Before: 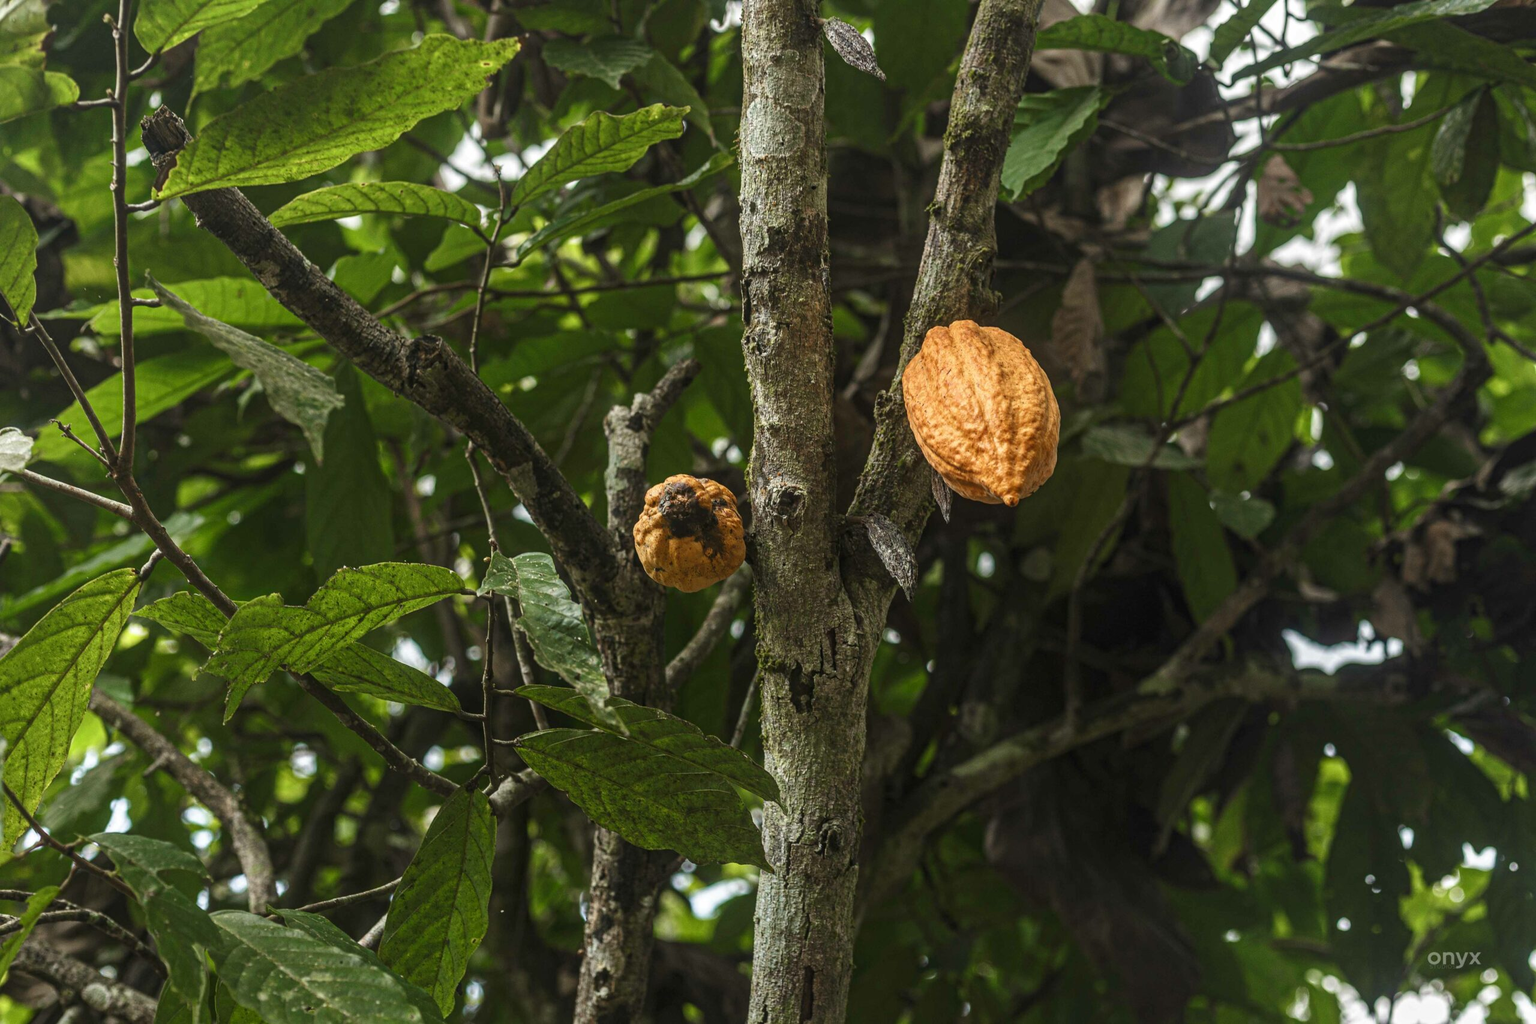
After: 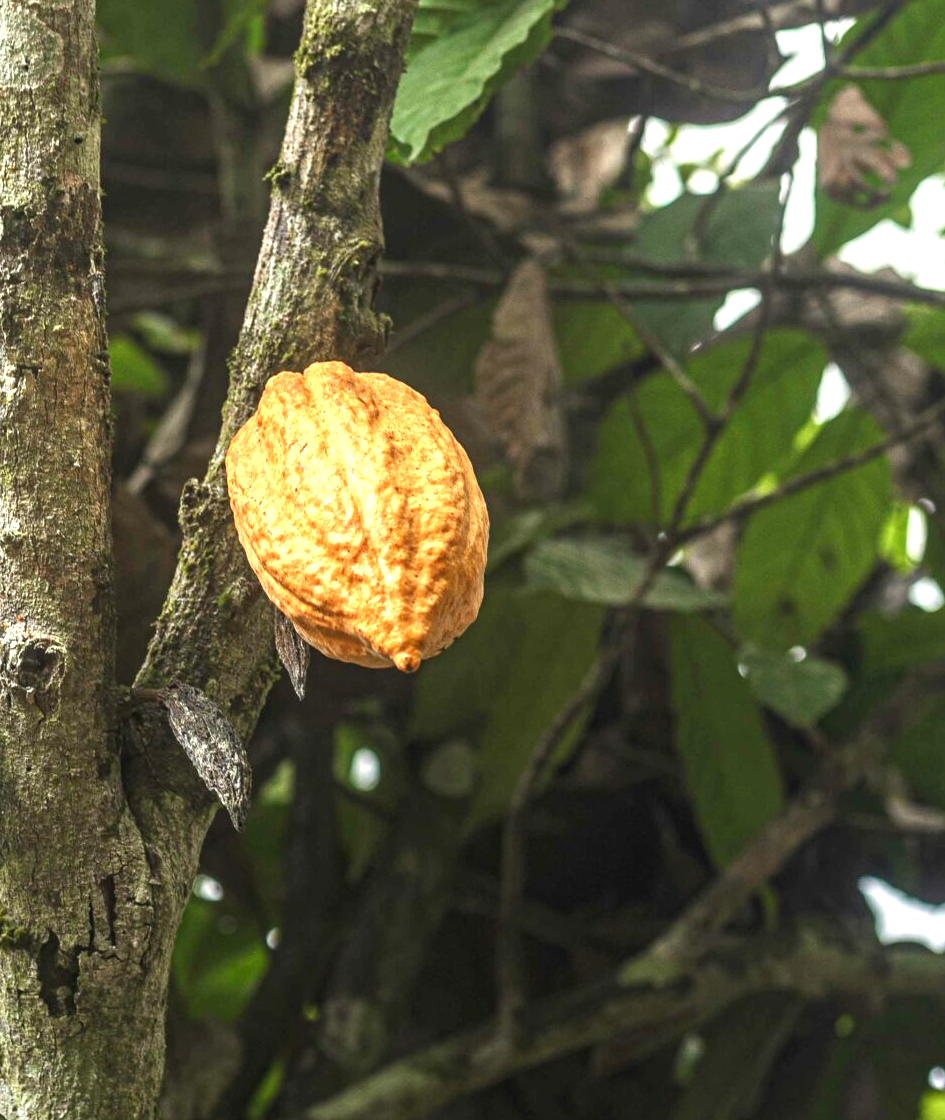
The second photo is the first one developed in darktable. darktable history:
crop and rotate: left 49.936%, top 10.094%, right 13.136%, bottom 24.256%
exposure: black level correction 0, exposure 1.2 EV, compensate exposure bias true, compensate highlight preservation false
graduated density: rotation -180°, offset 27.42
